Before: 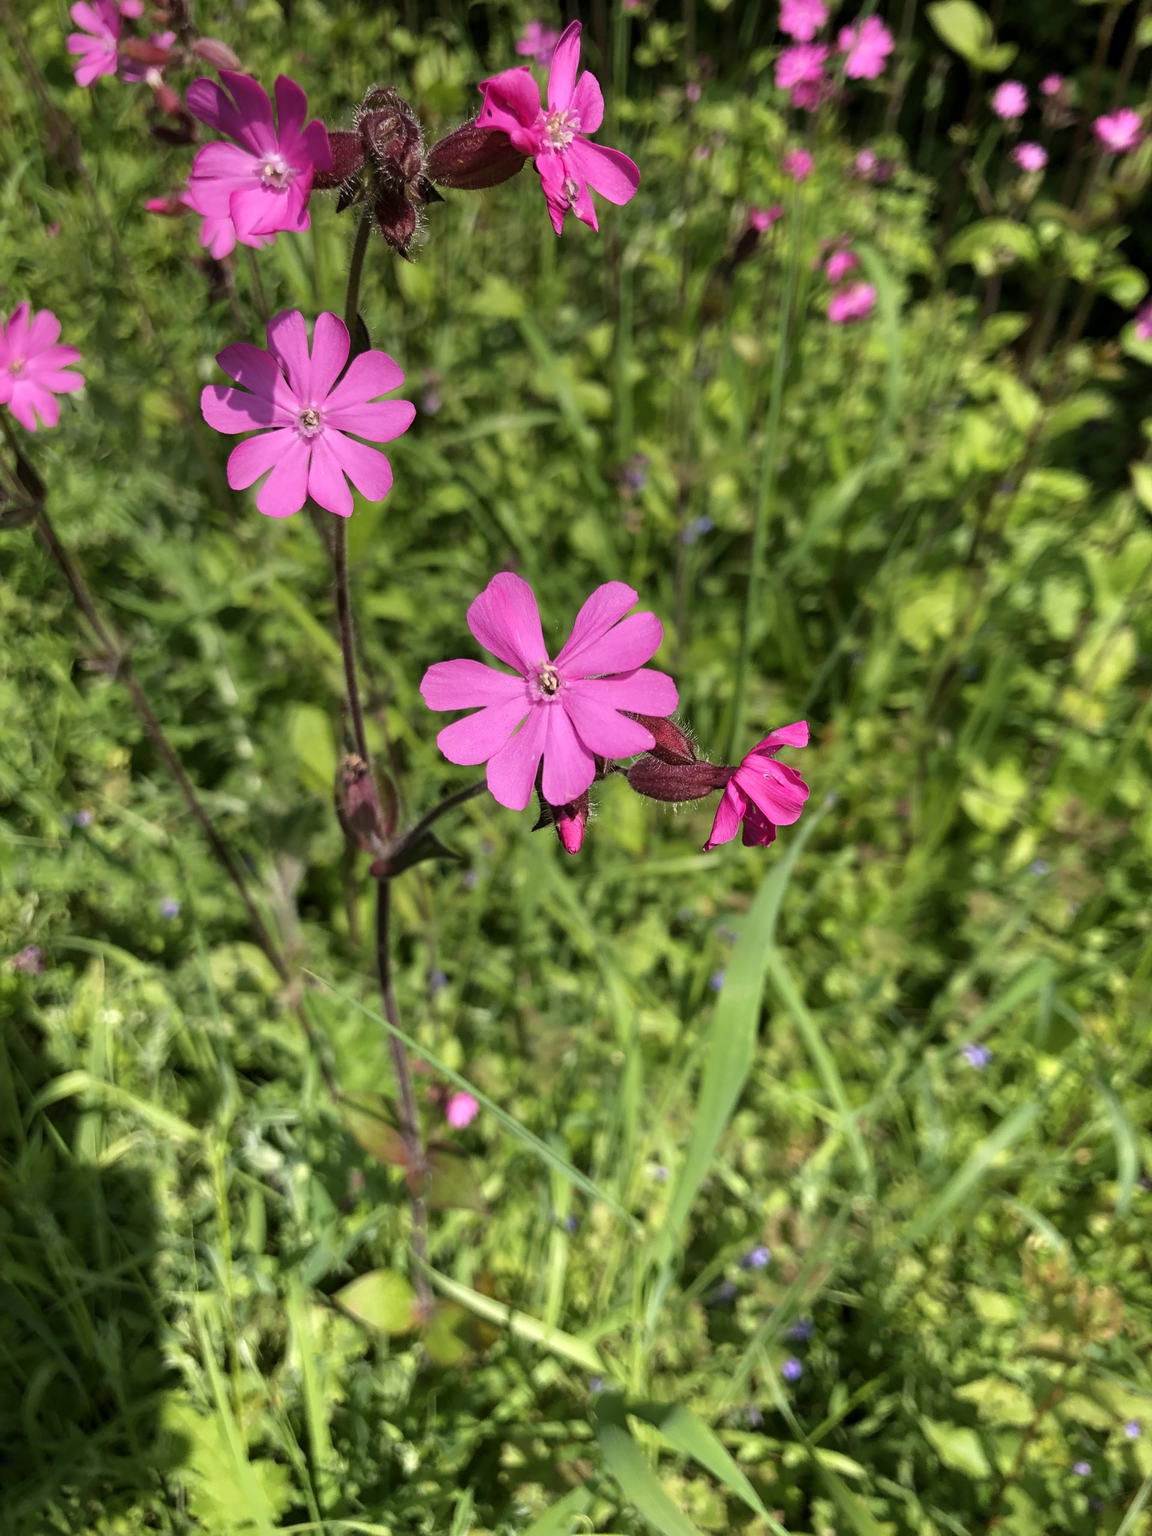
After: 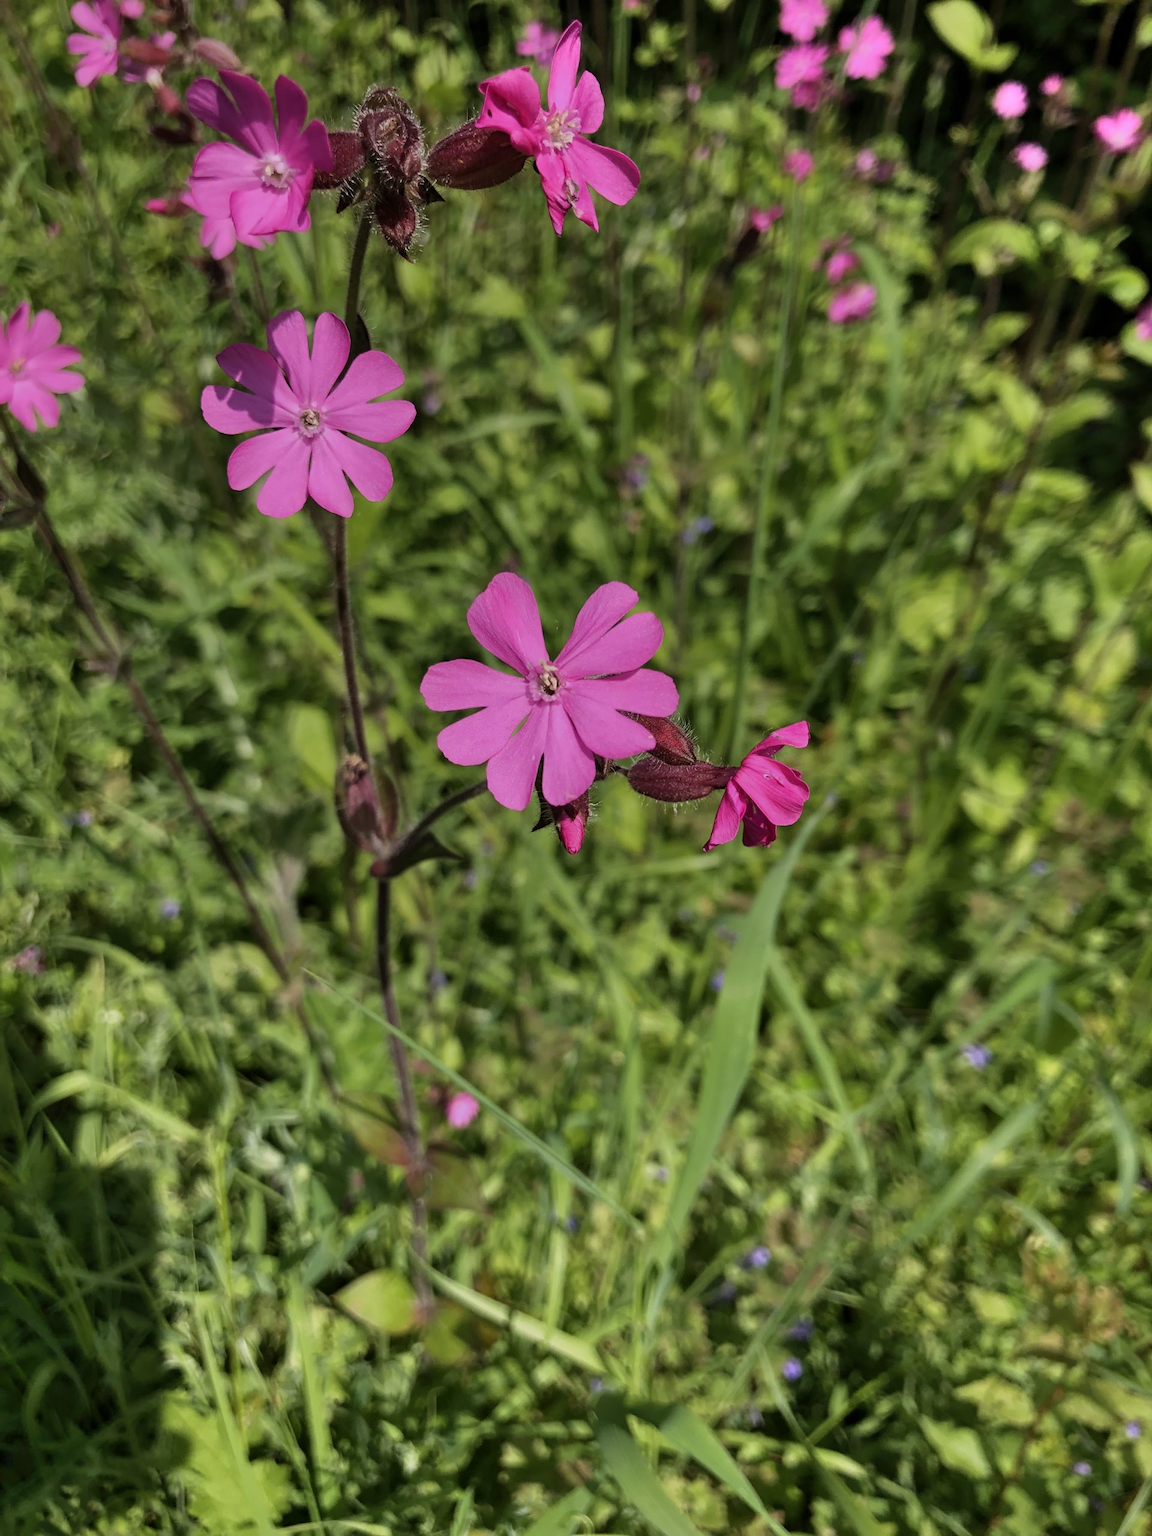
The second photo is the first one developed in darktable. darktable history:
shadows and highlights: low approximation 0.01, soften with gaussian
exposure: exposure -0.582 EV, compensate highlight preservation false
